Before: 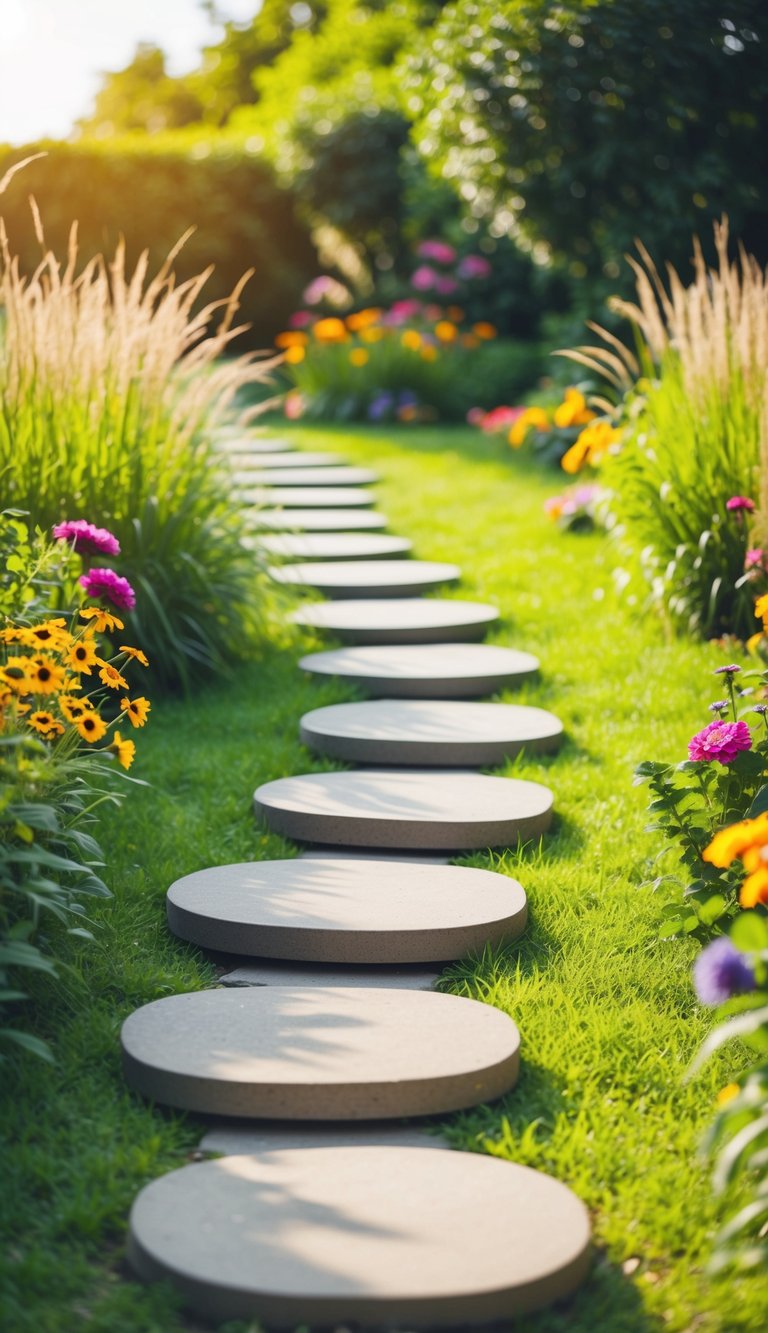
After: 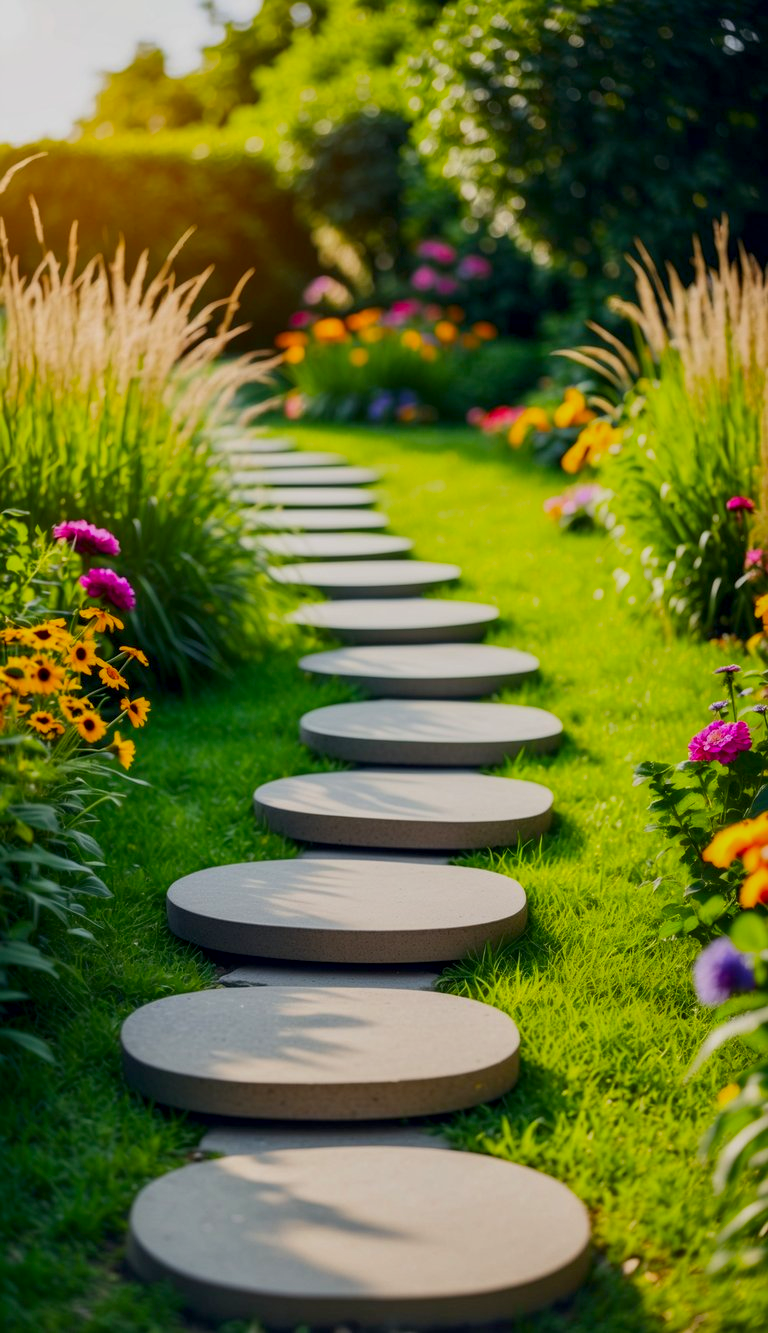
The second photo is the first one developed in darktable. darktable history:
contrast brightness saturation: contrast 0.099, saturation -0.35
local contrast: on, module defaults
exposure: black level correction 0.009, exposure -0.614 EV, compensate exposure bias true, compensate highlight preservation false
color correction: highlights b* 0, saturation 2.15
